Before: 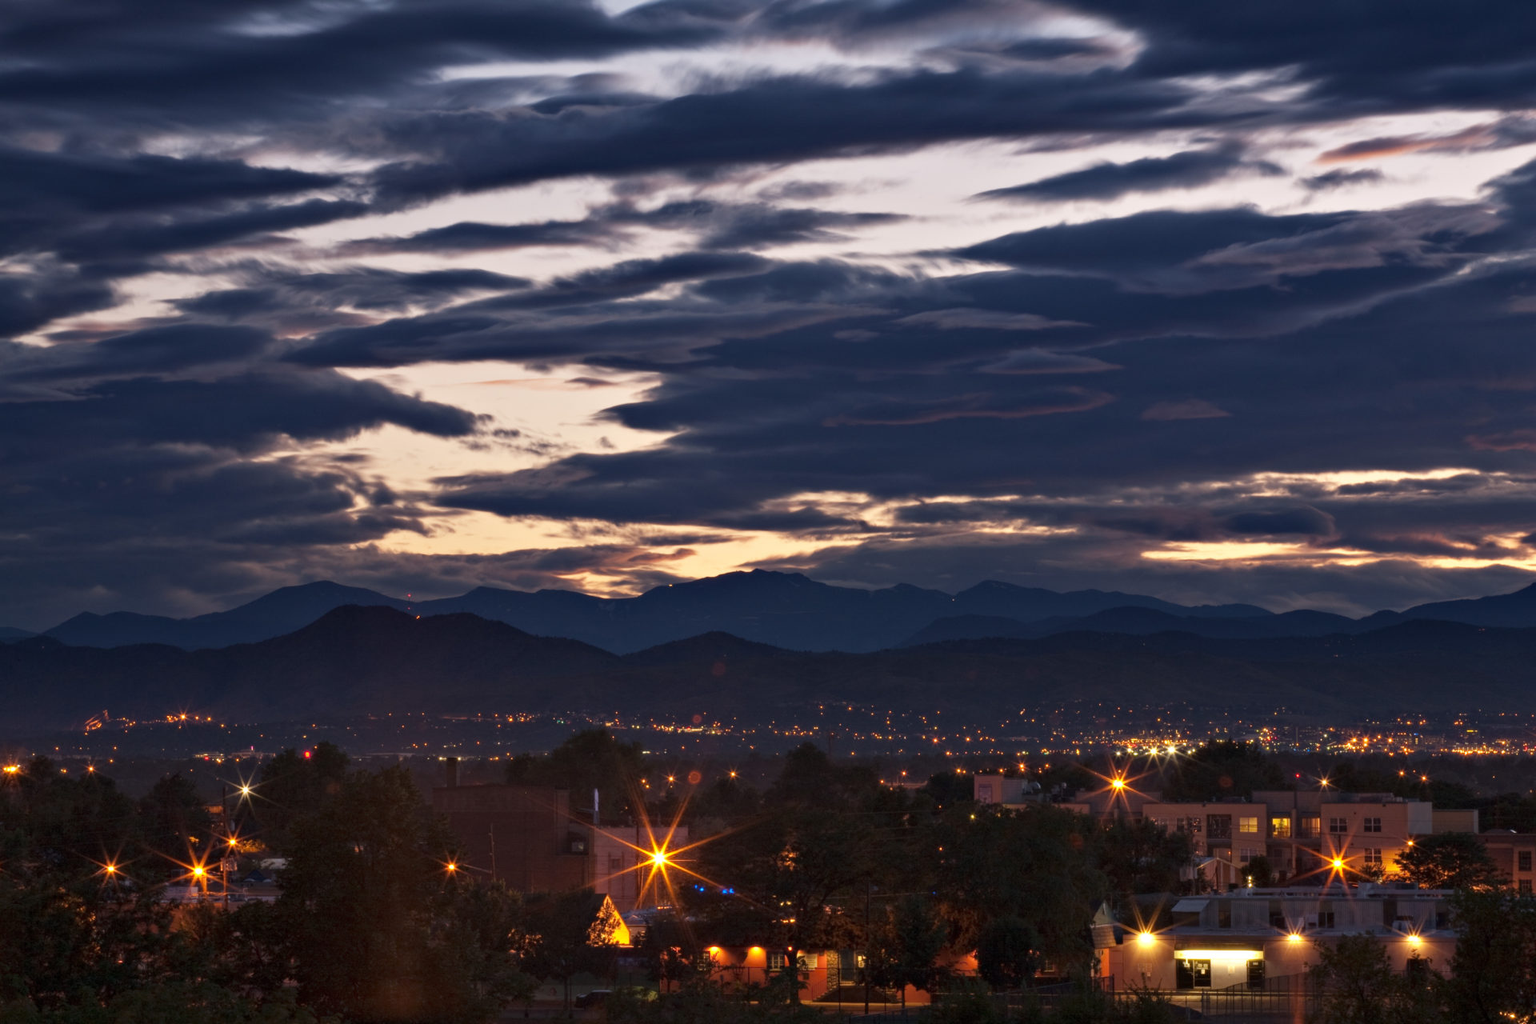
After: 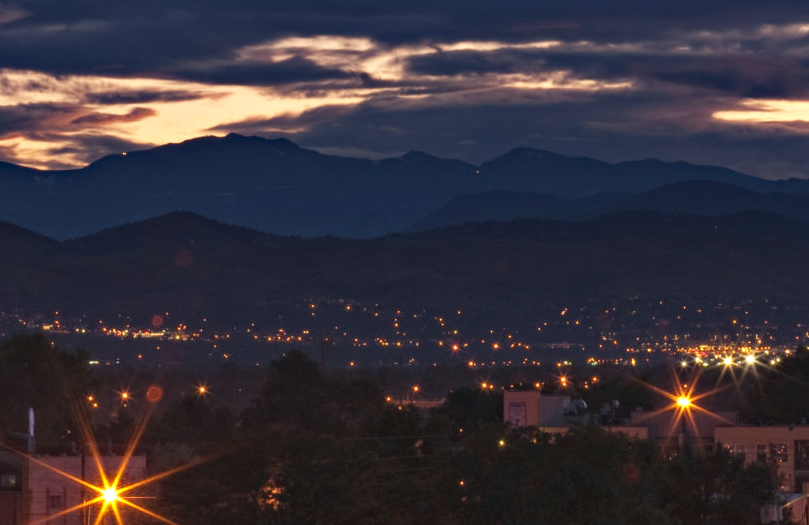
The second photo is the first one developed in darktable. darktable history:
crop: left 37.221%, top 45.169%, right 20.63%, bottom 13.777%
exposure: black level correction -0.005, exposure 0.054 EV, compensate highlight preservation false
haze removal: strength 0.29, distance 0.25, compatibility mode true, adaptive false
